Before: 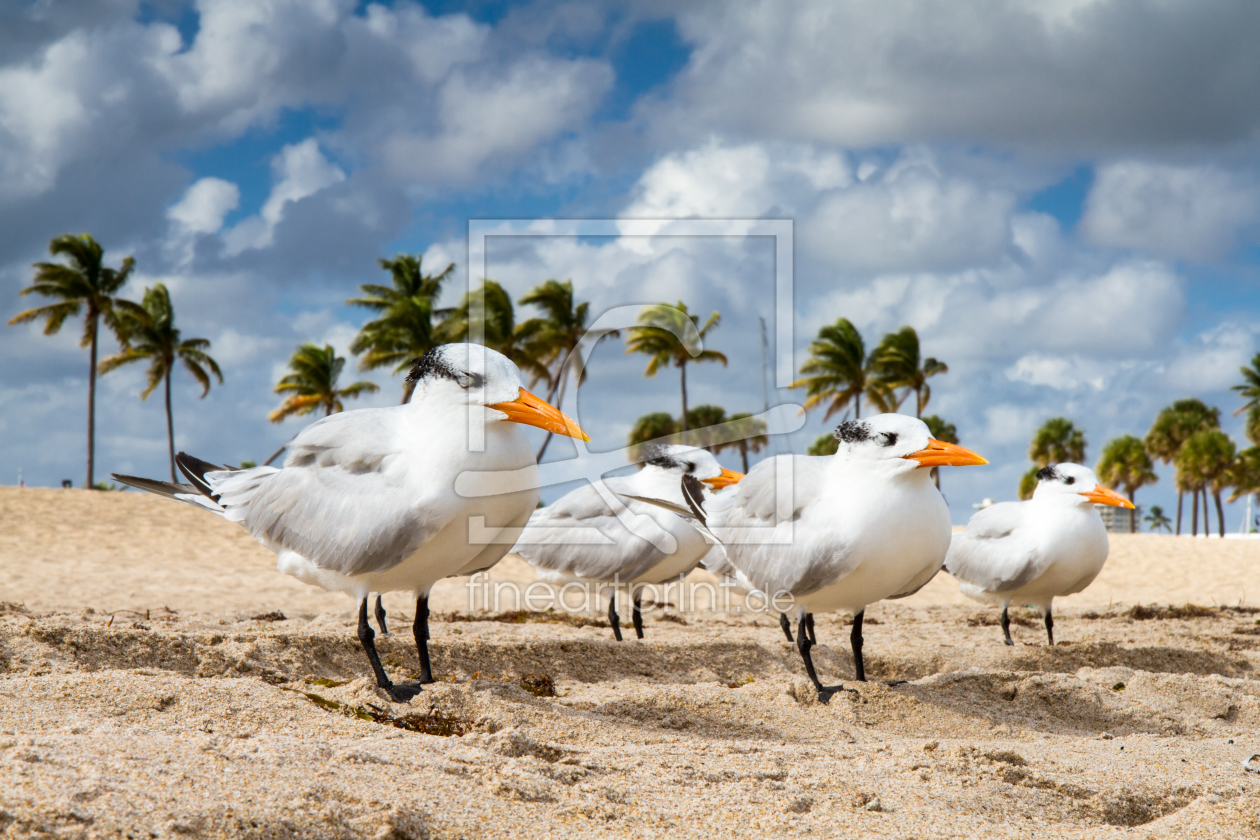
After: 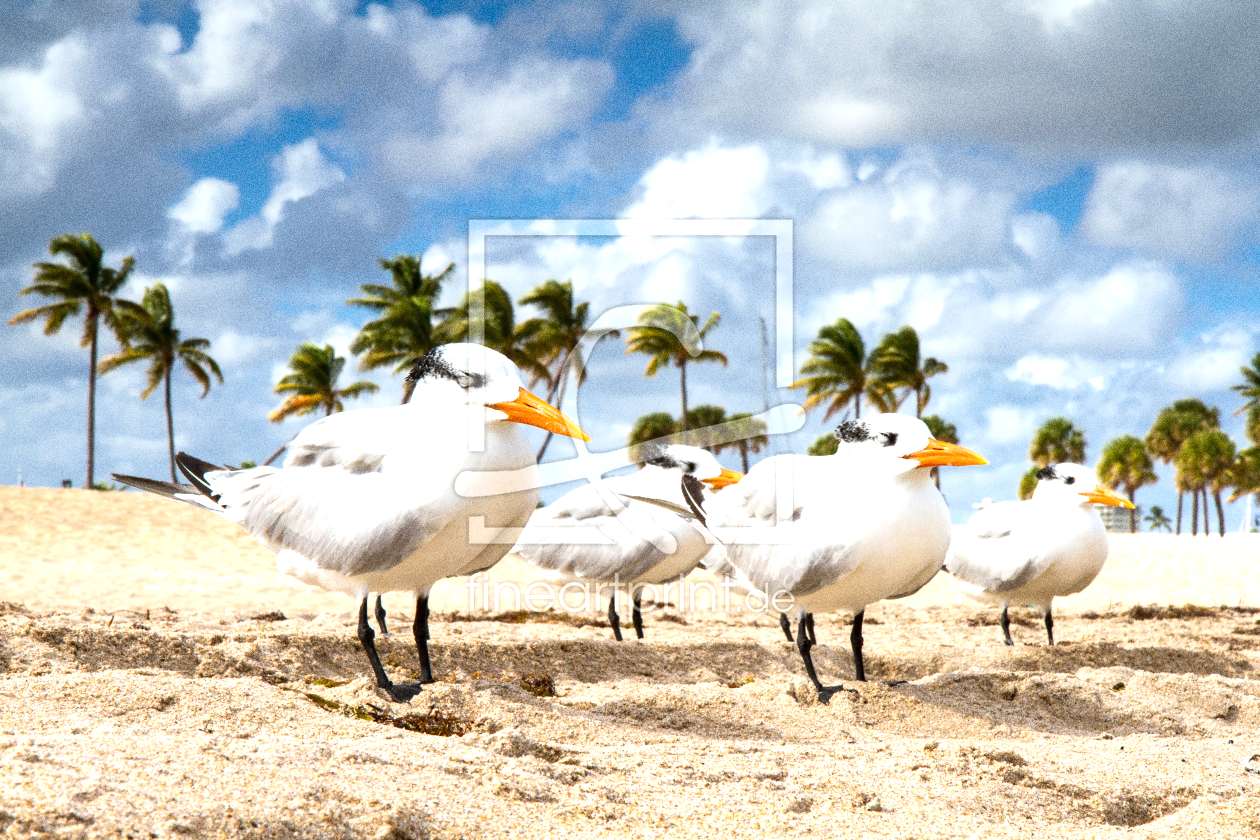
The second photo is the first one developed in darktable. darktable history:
exposure: exposure 0.785 EV, compensate highlight preservation false
grain: coarseness 0.09 ISO, strength 40%
